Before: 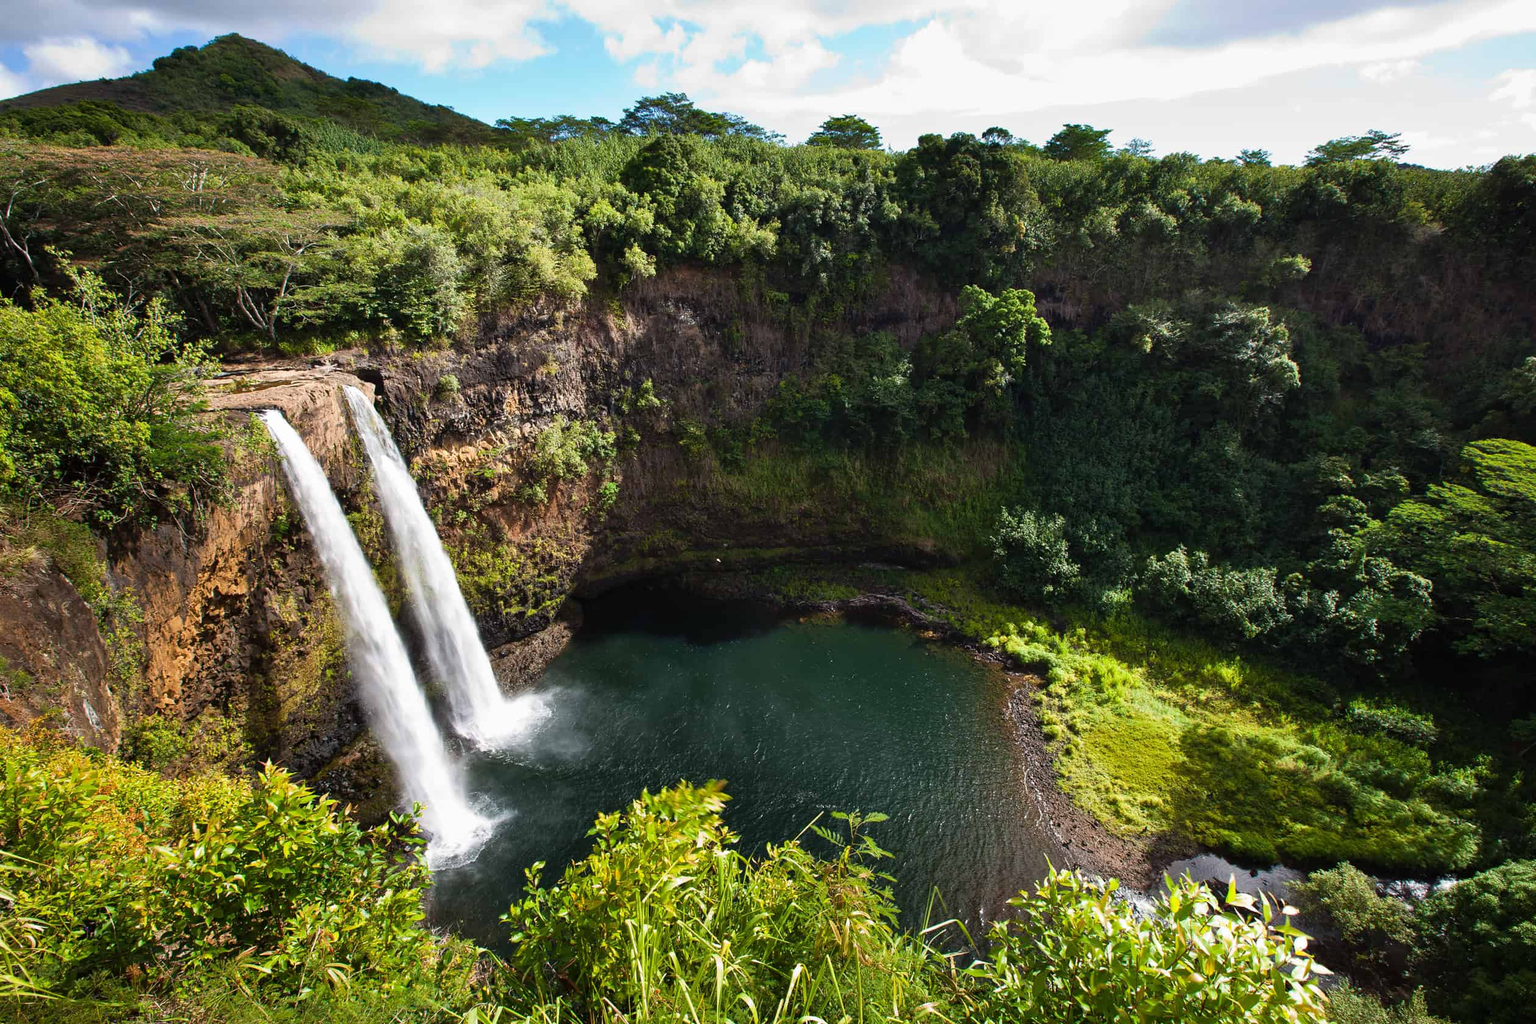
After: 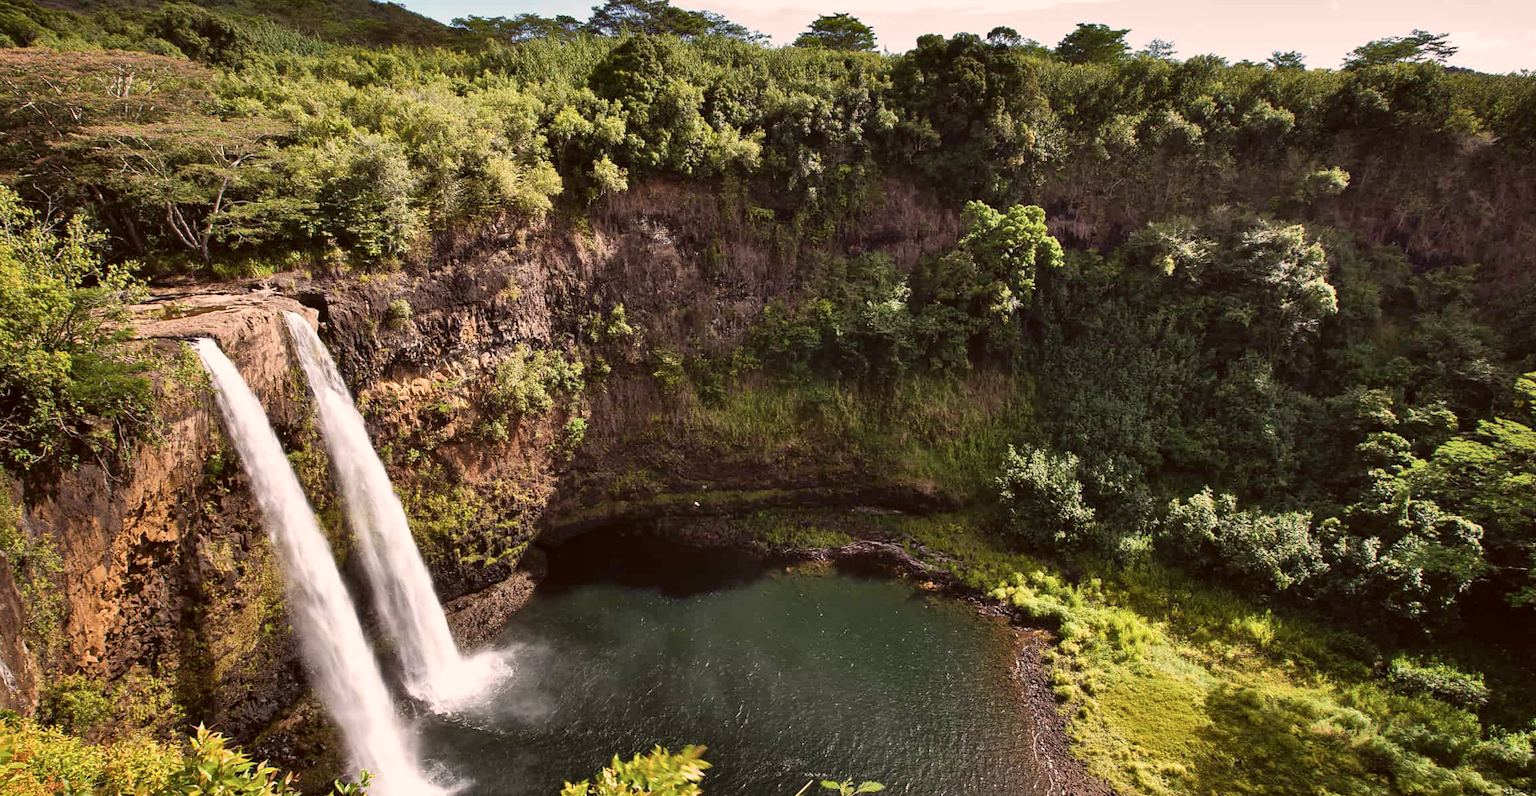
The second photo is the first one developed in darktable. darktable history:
color correction: highlights a* 10.2, highlights b* 9.74, shadows a* 8.03, shadows b* 7.77, saturation 0.786
crop: left 5.606%, top 10.074%, right 3.588%, bottom 19.248%
shadows and highlights: low approximation 0.01, soften with gaussian
